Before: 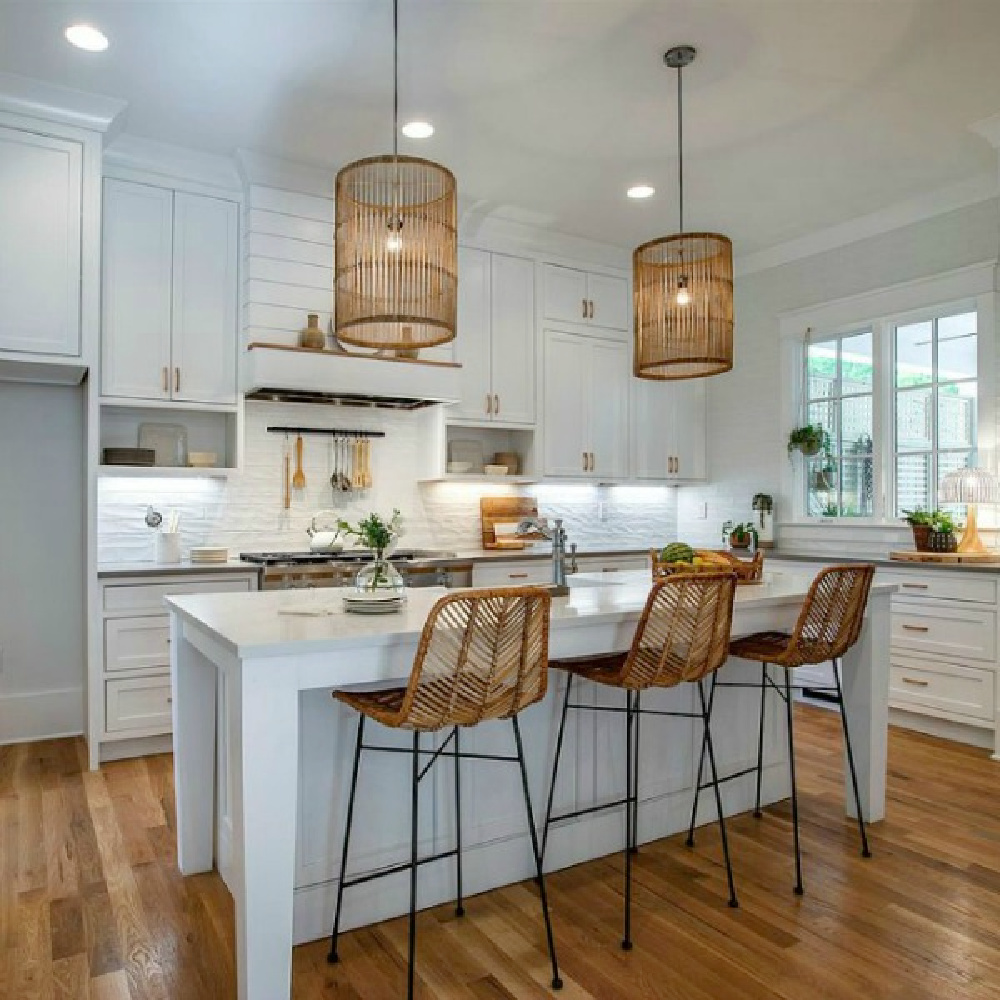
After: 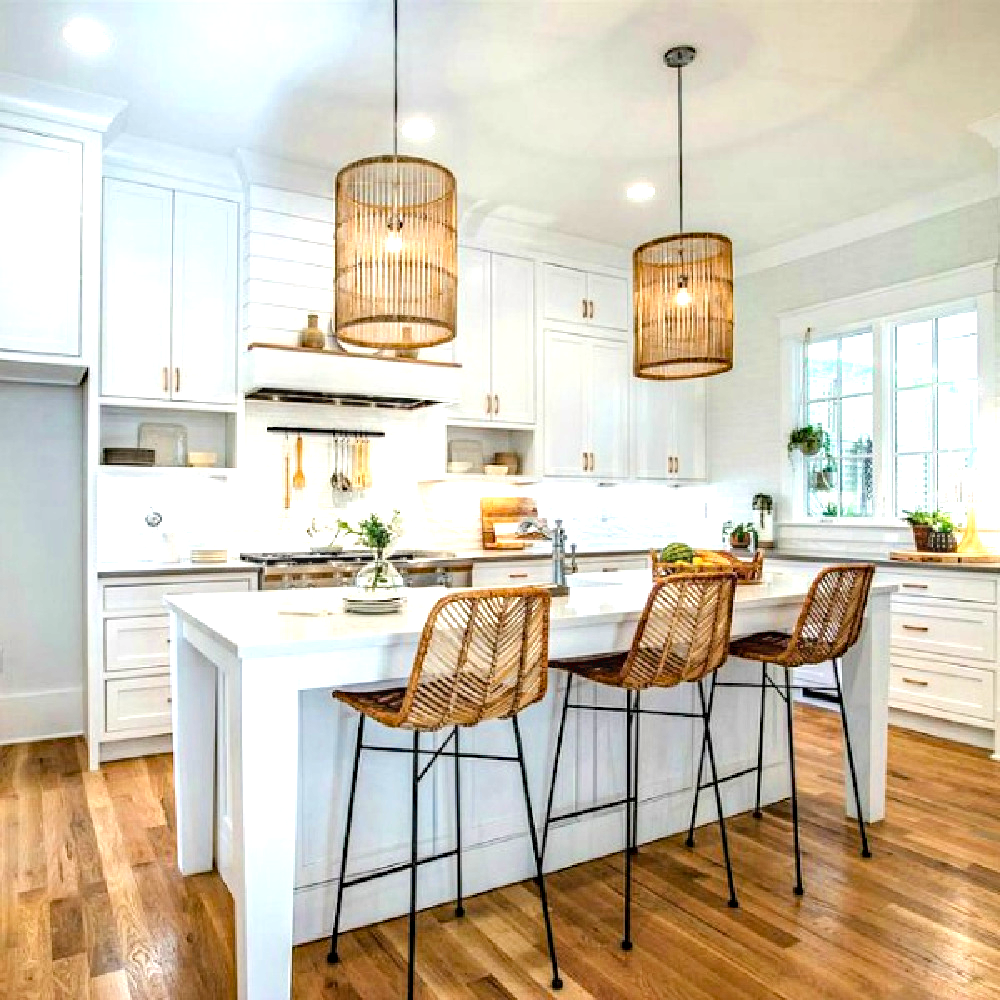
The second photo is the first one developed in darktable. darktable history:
haze removal: compatibility mode true, adaptive false
tone curve: curves: ch0 [(0.021, 0) (0.104, 0.052) (0.496, 0.526) (0.737, 0.783) (1, 1)]
exposure: black level correction 0, exposure 1.107 EV, compensate highlight preservation false
local contrast: on, module defaults
